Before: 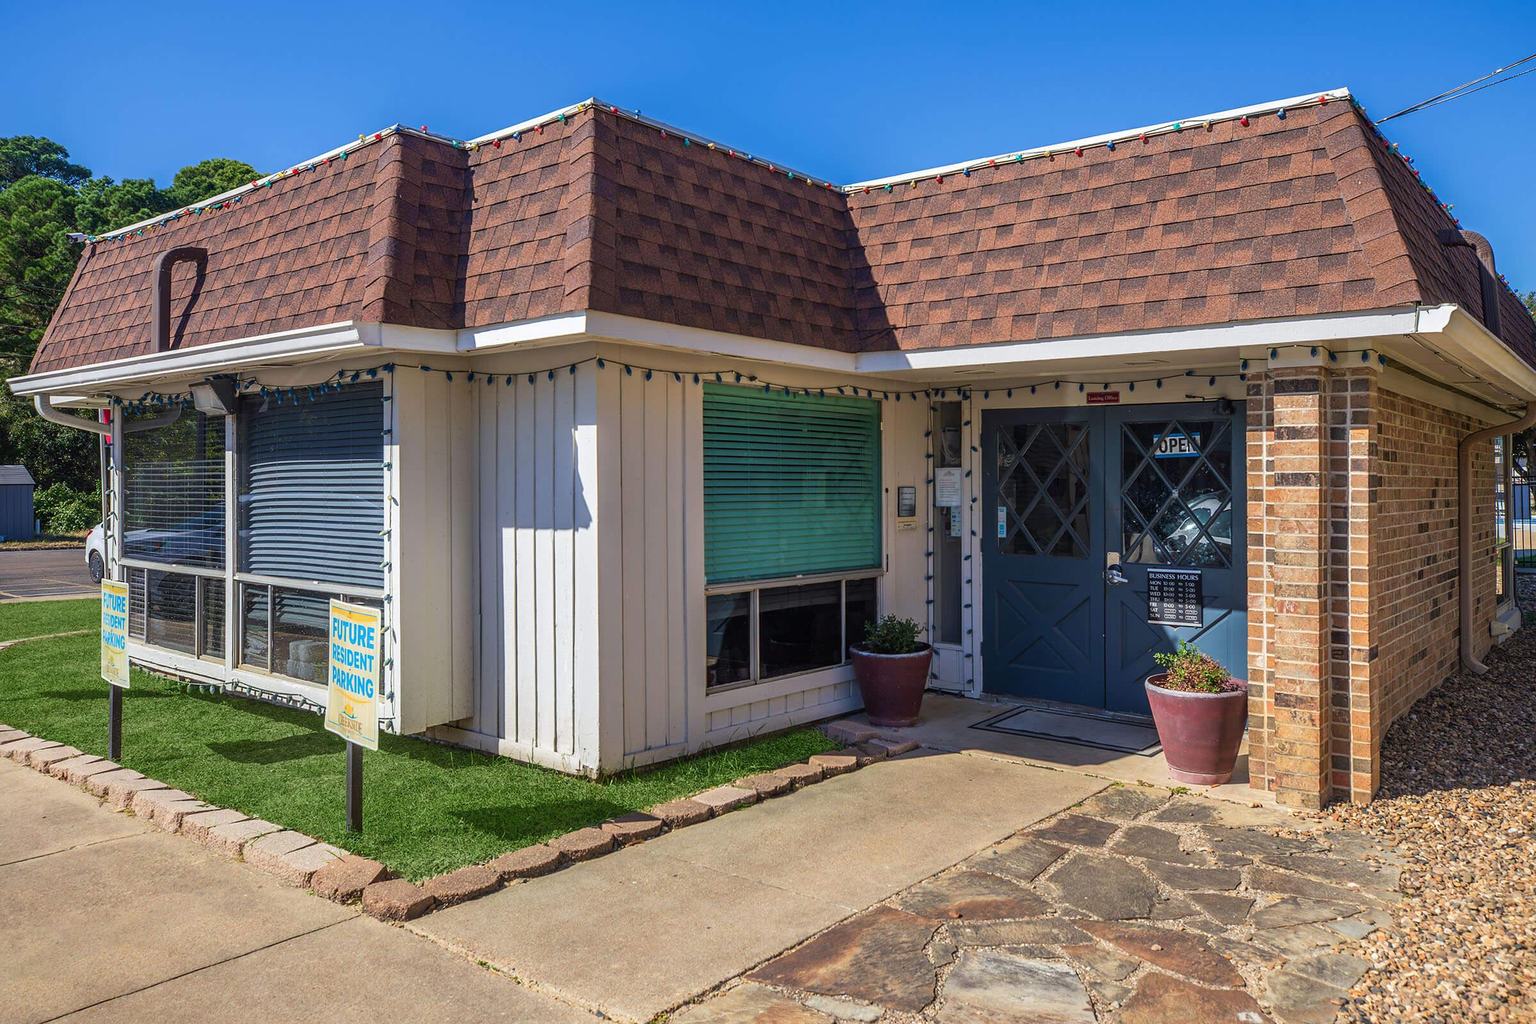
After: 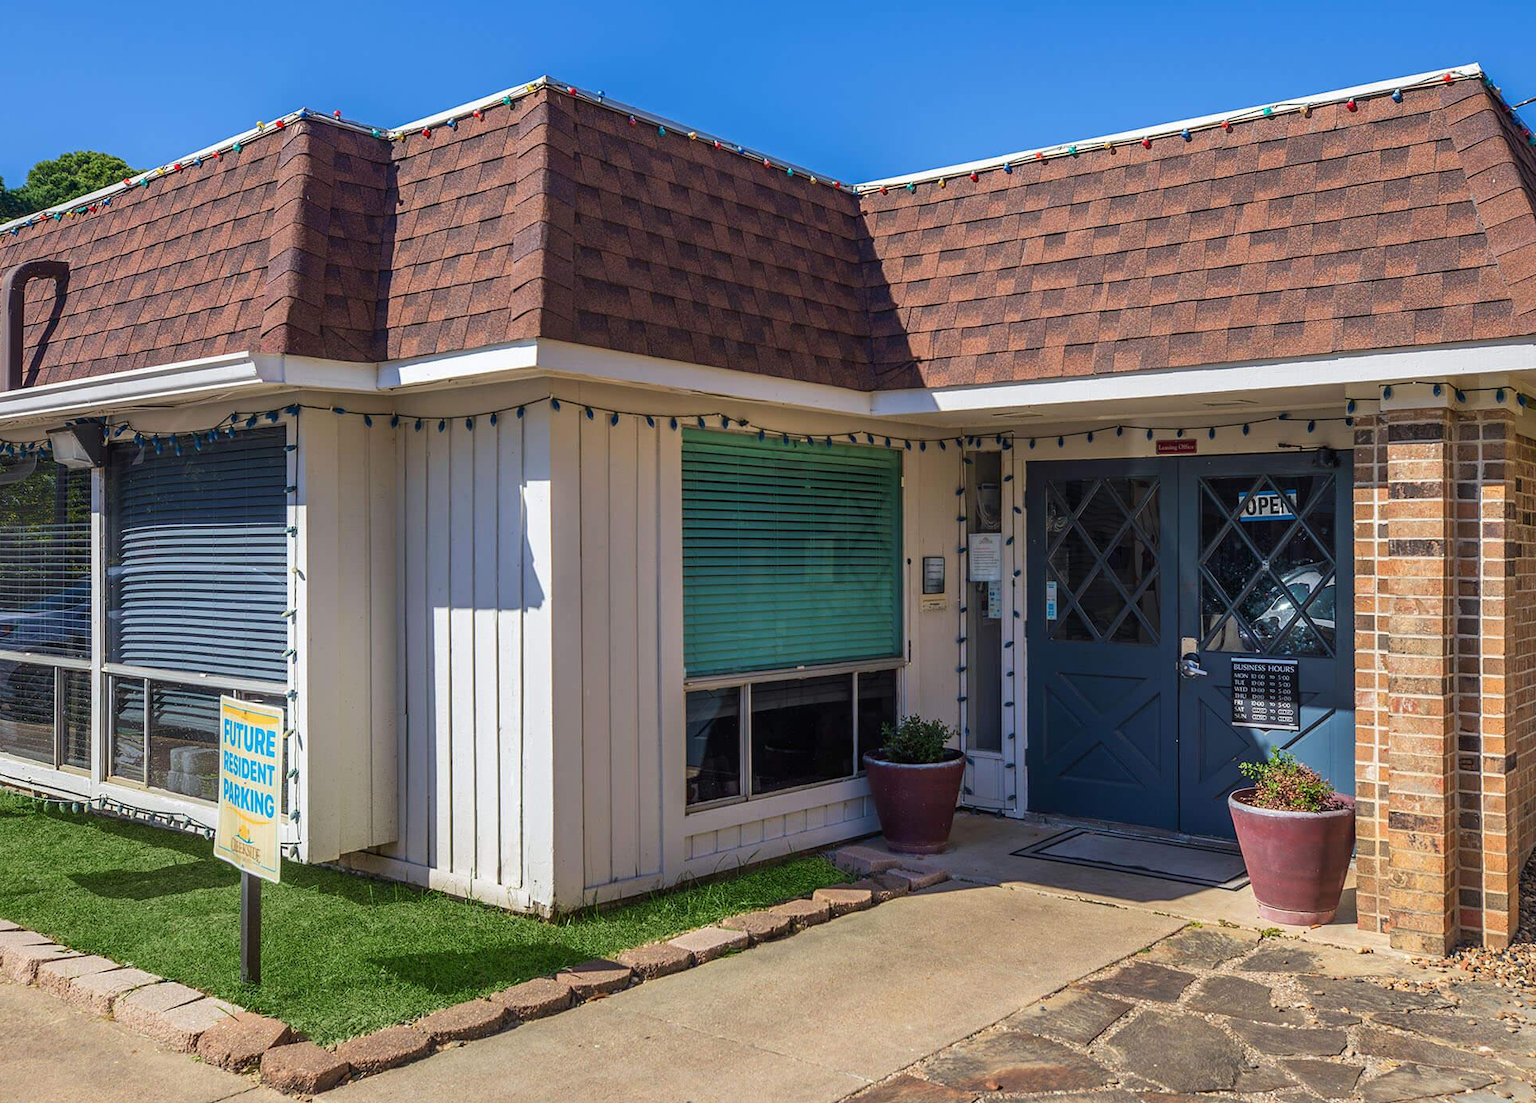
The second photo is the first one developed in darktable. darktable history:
crop: left 9.912%, top 3.577%, right 9.189%, bottom 9.289%
